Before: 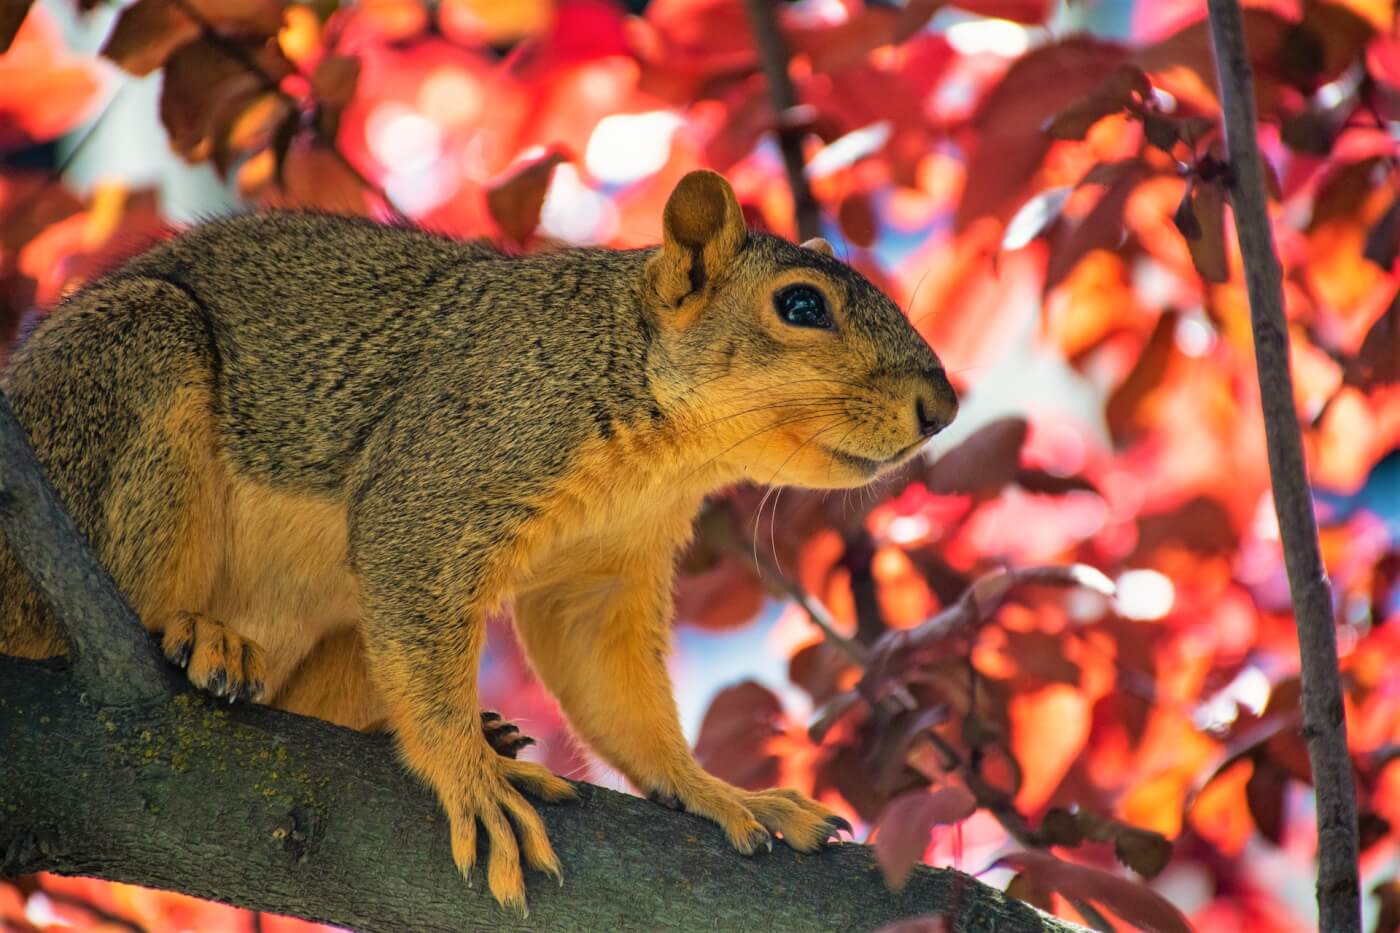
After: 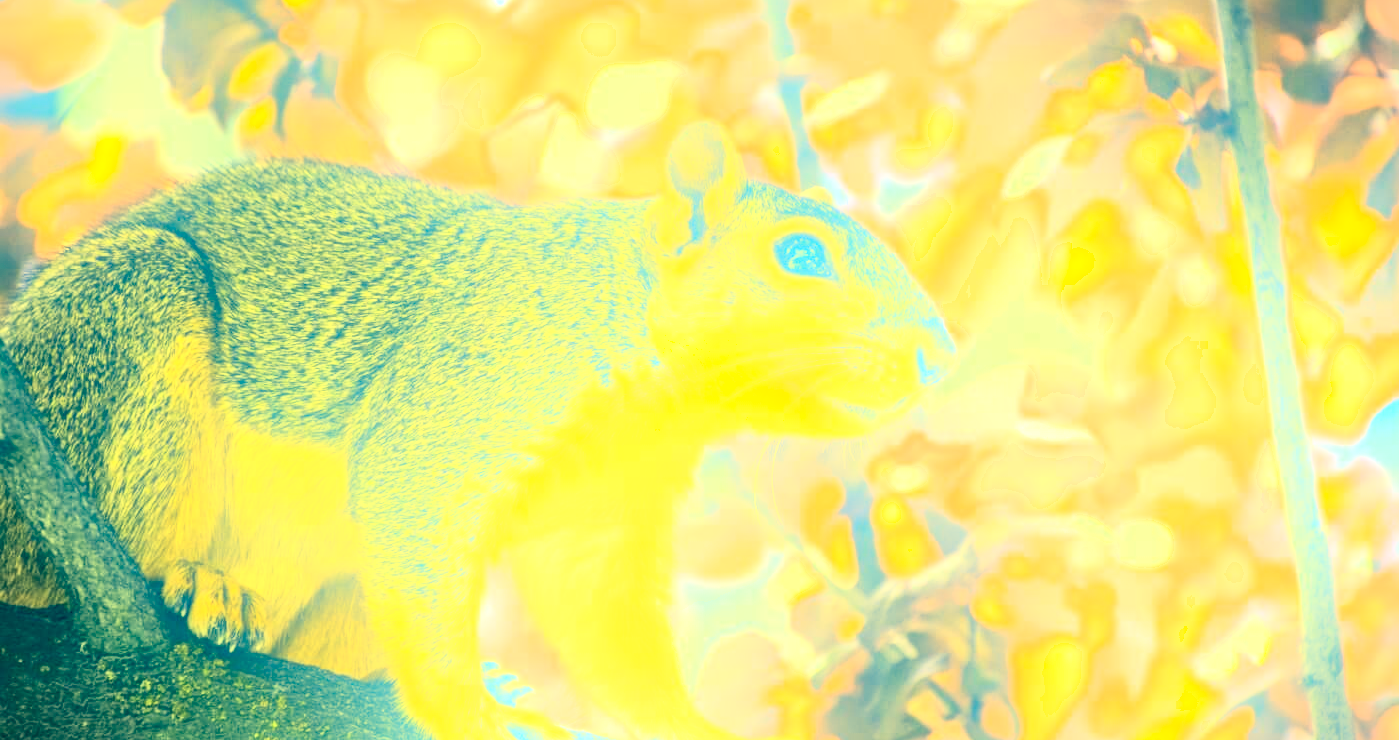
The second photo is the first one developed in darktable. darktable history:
vignetting: fall-off start 100%, brightness -0.282, width/height ratio 1.31
exposure: black level correction 0, exposure 0.9 EV, compensate highlight preservation false
contrast brightness saturation: contrast 0.43, brightness 0.56, saturation -0.19
local contrast: on, module defaults
crop and rotate: top 5.667%, bottom 14.937%
bloom: on, module defaults
color correction: highlights a* -15.58, highlights b* 40, shadows a* -40, shadows b* -26.18
shadows and highlights: shadows -24.28, highlights 49.77, soften with gaussian
